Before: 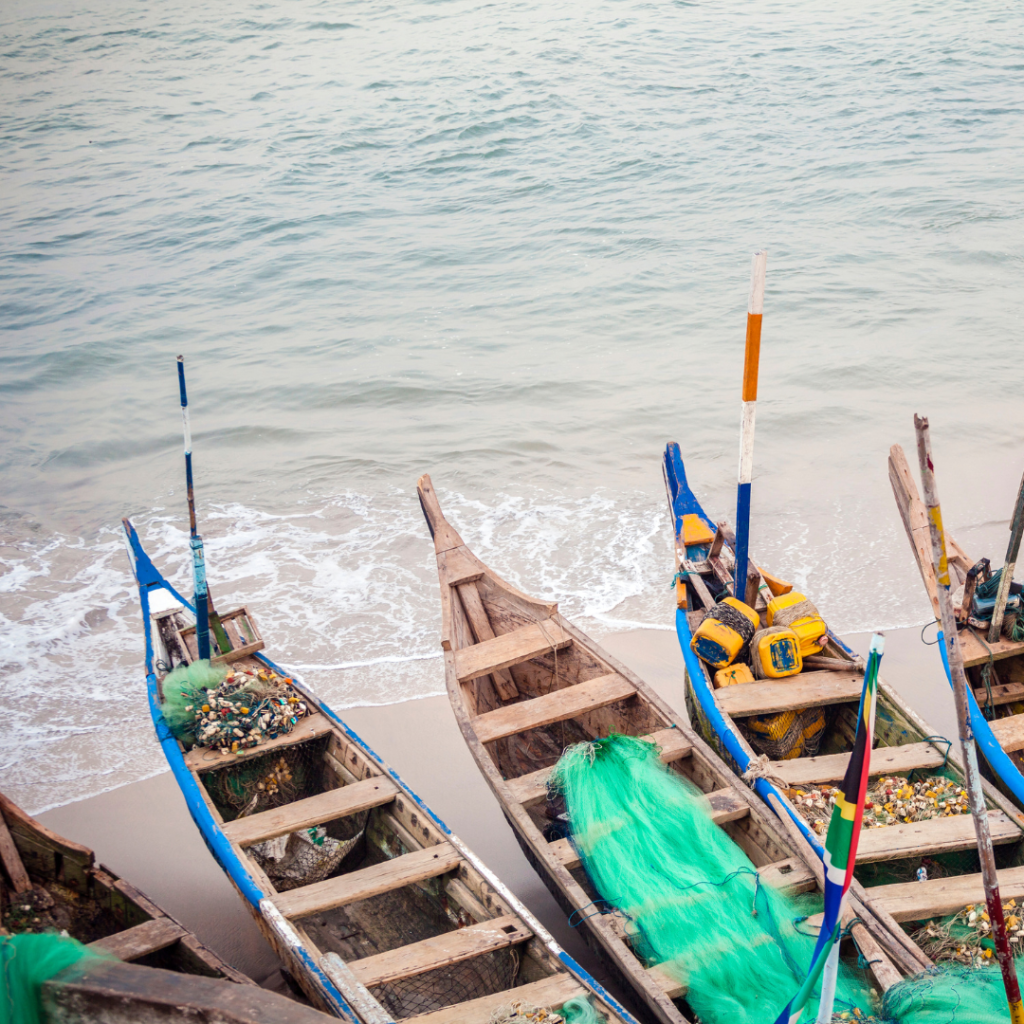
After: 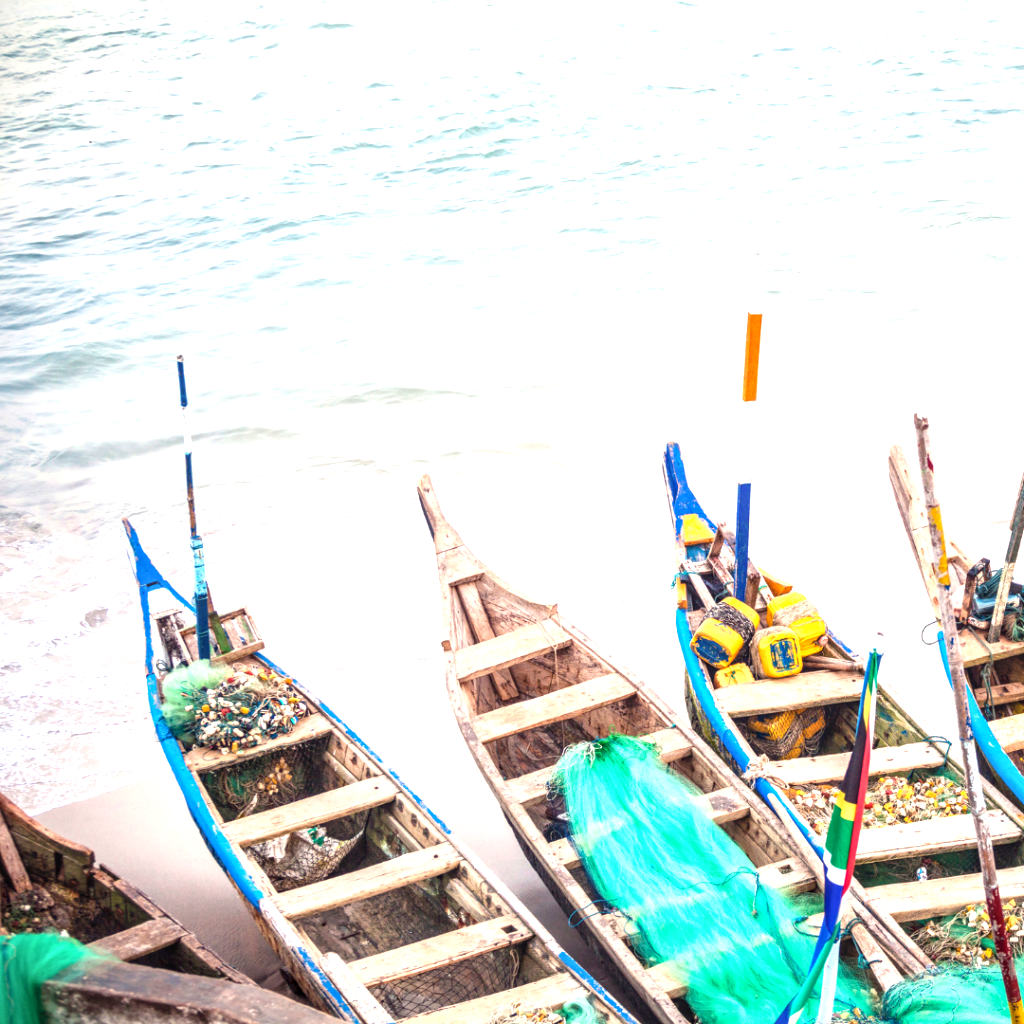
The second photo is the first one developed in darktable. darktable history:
local contrast: on, module defaults
exposure: black level correction 0, exposure 1.1 EV, compensate highlight preservation false
